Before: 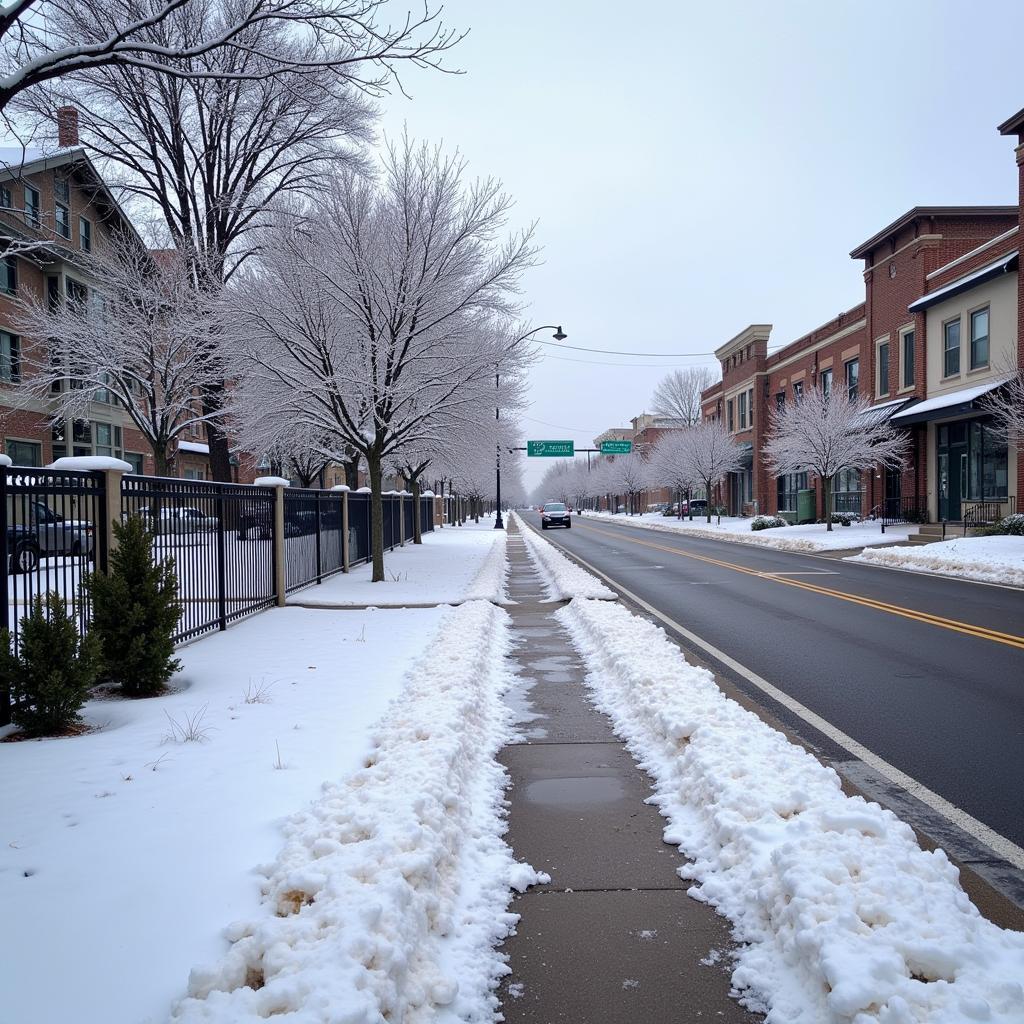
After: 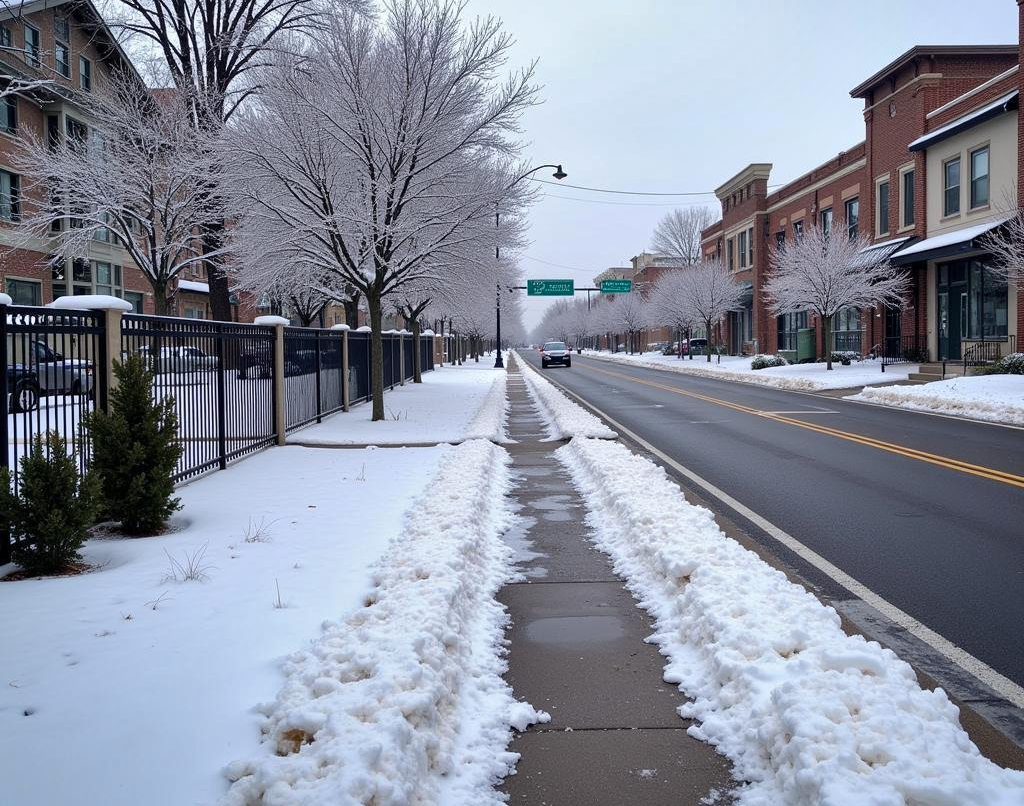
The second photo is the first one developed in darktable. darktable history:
shadows and highlights: low approximation 0.01, soften with gaussian
crop and rotate: top 15.774%, bottom 5.506%
